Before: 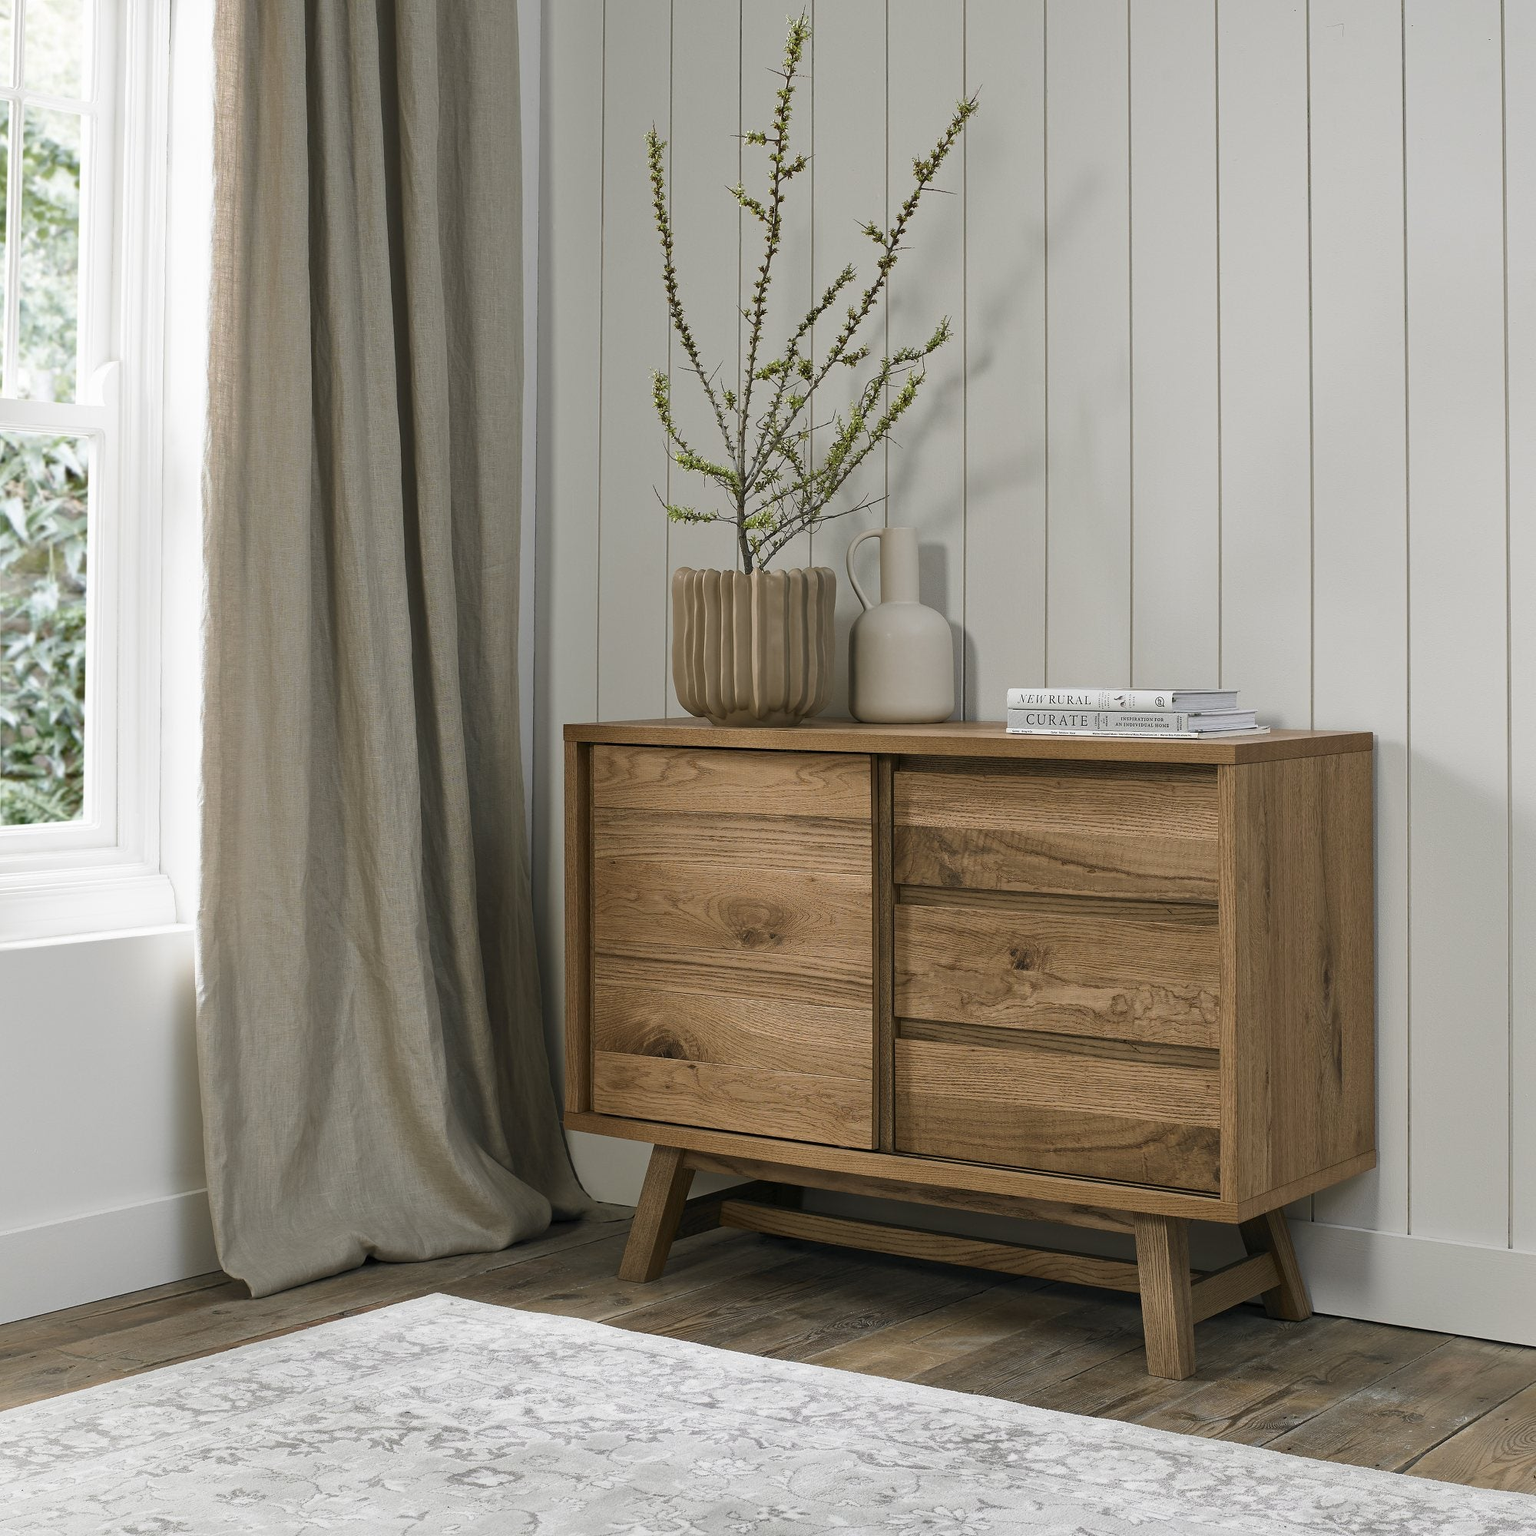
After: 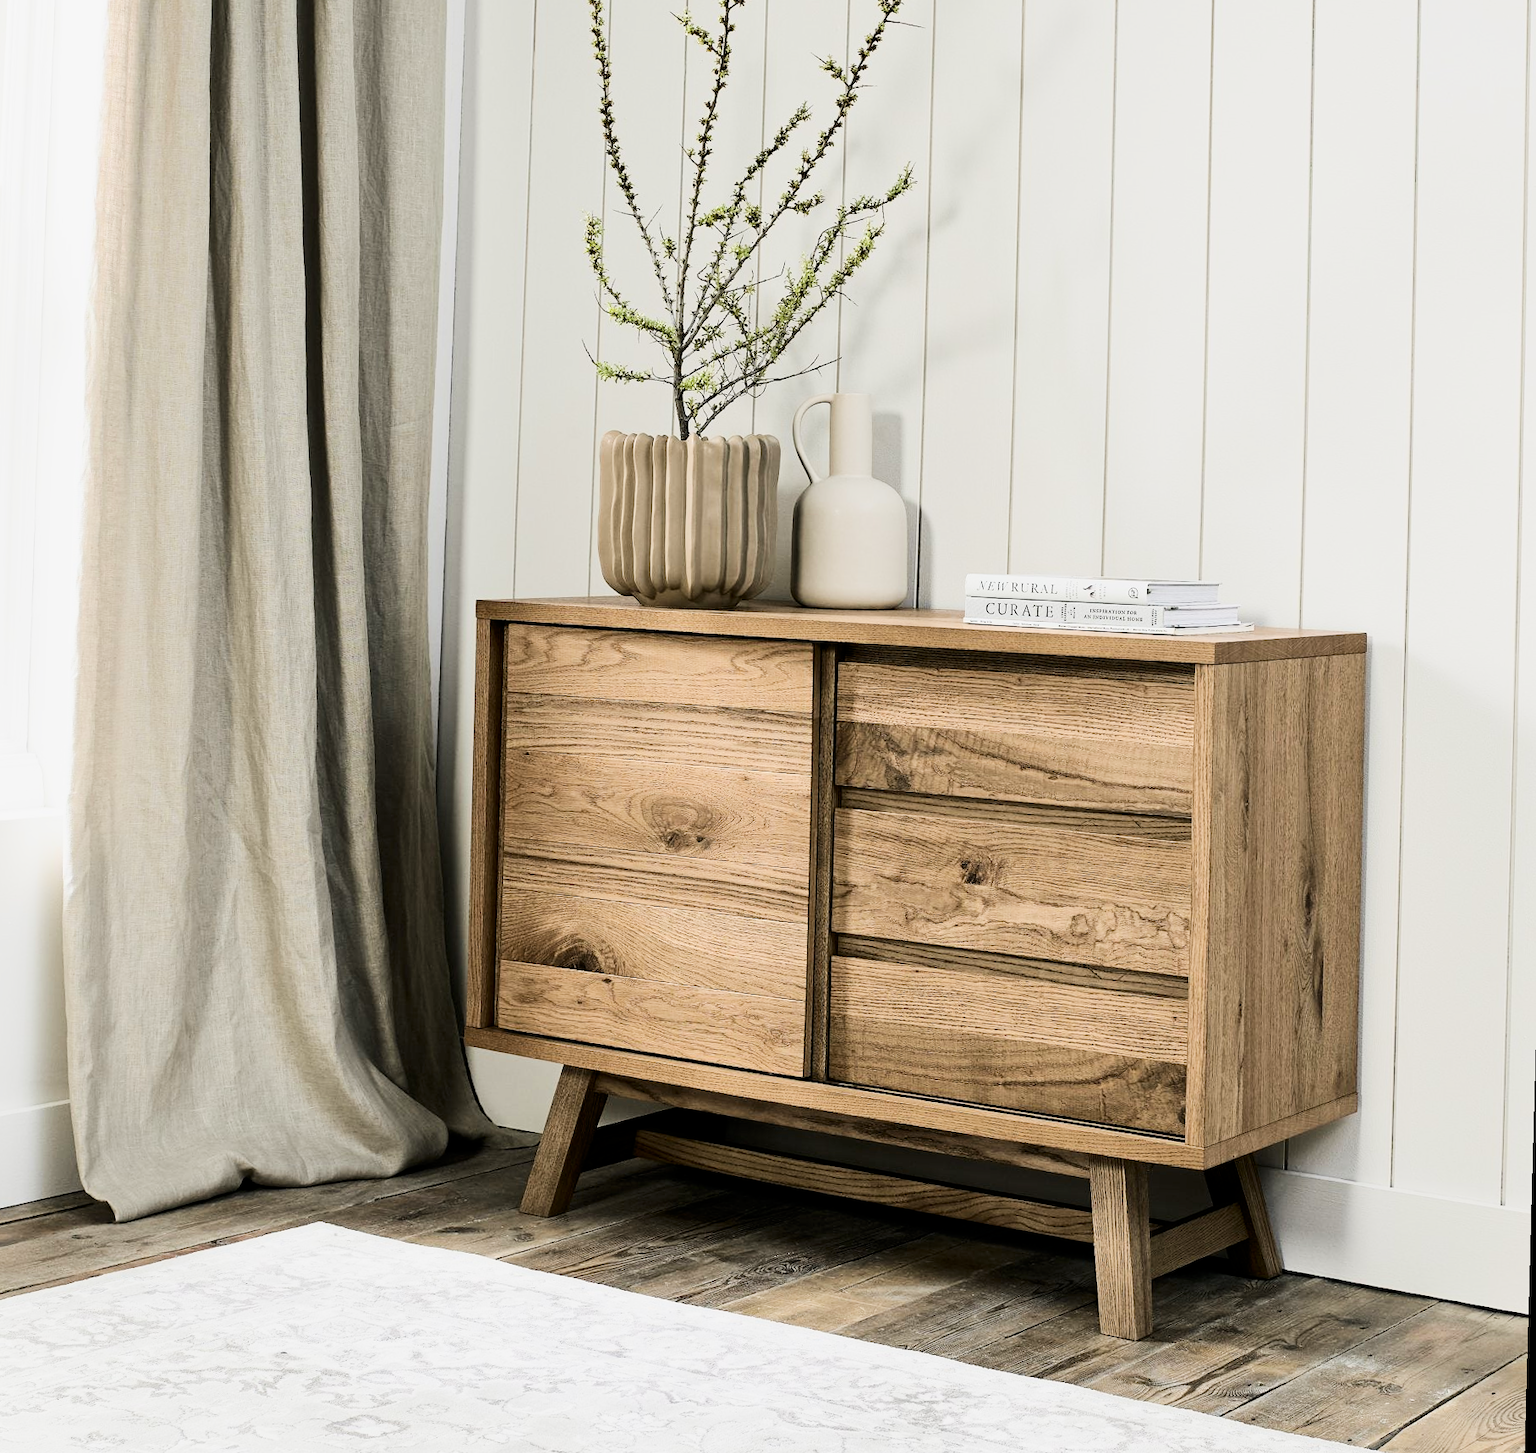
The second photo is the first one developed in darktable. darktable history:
exposure: black level correction 0, exposure 1 EV, compensate exposure bias true, compensate highlight preservation false
crop and rotate: left 8.262%, top 9.226%
rotate and perspective: rotation 1.57°, crop left 0.018, crop right 0.982, crop top 0.039, crop bottom 0.961
white balance: red 1, blue 1
filmic rgb: black relative exposure -4.14 EV, white relative exposure 5.1 EV, hardness 2.11, contrast 1.165
contrast brightness saturation: contrast 0.28
